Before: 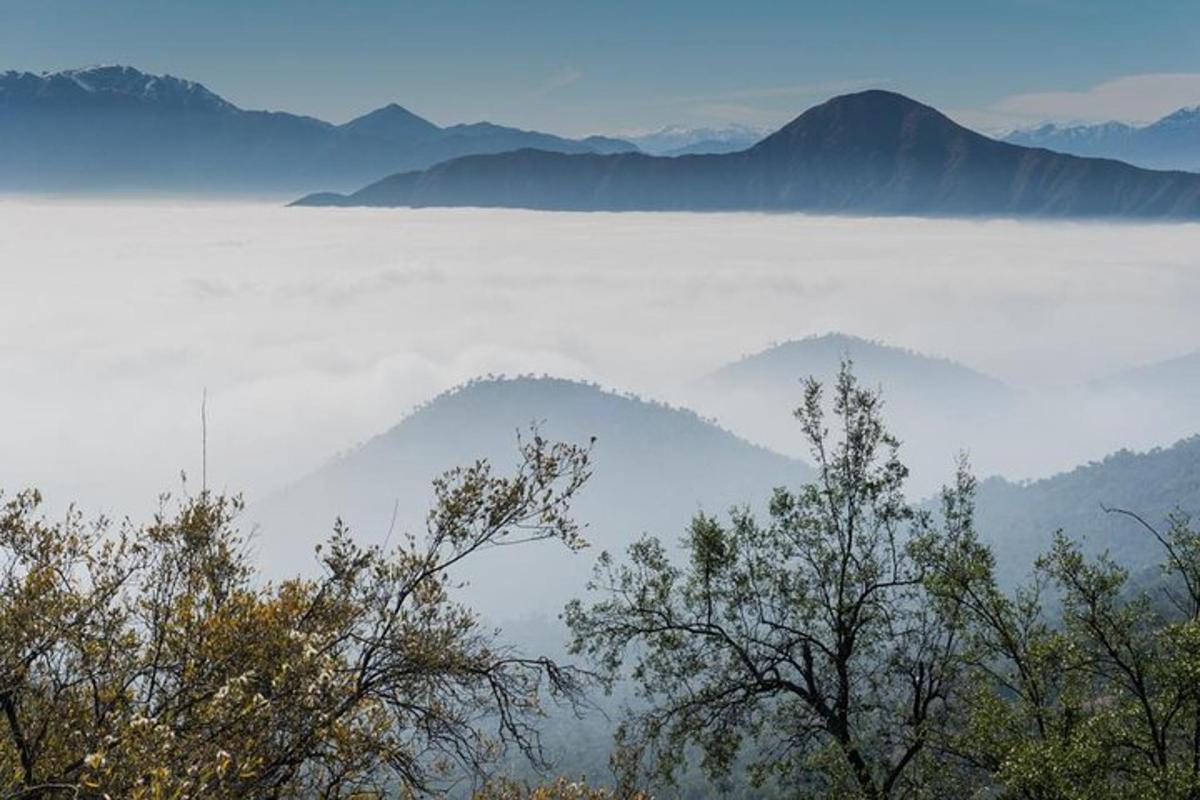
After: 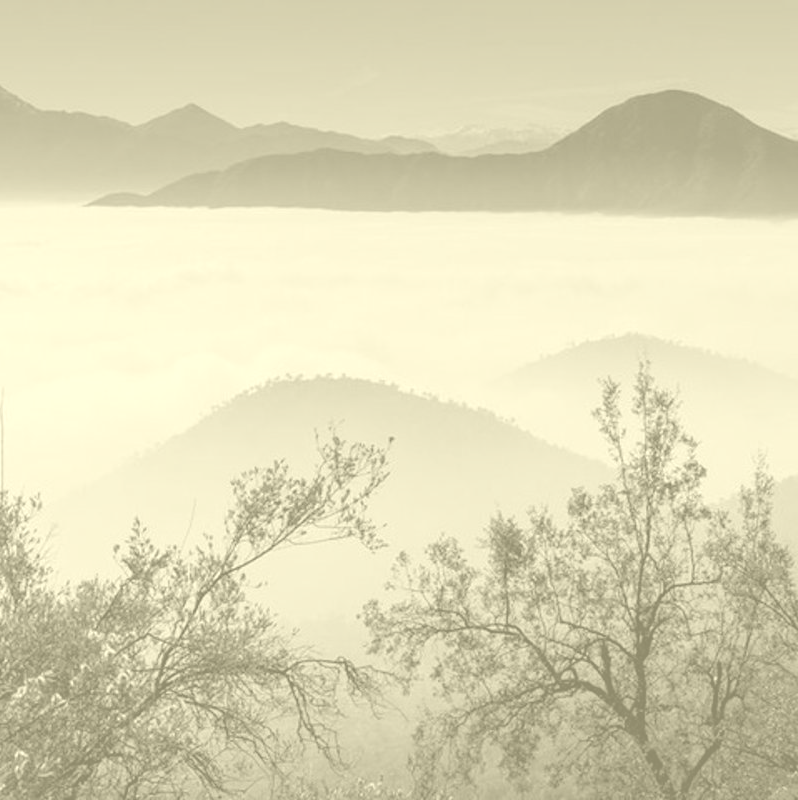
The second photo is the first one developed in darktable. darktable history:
colorize: hue 43.2°, saturation 40%, version 1
crop: left 16.899%, right 16.556%
